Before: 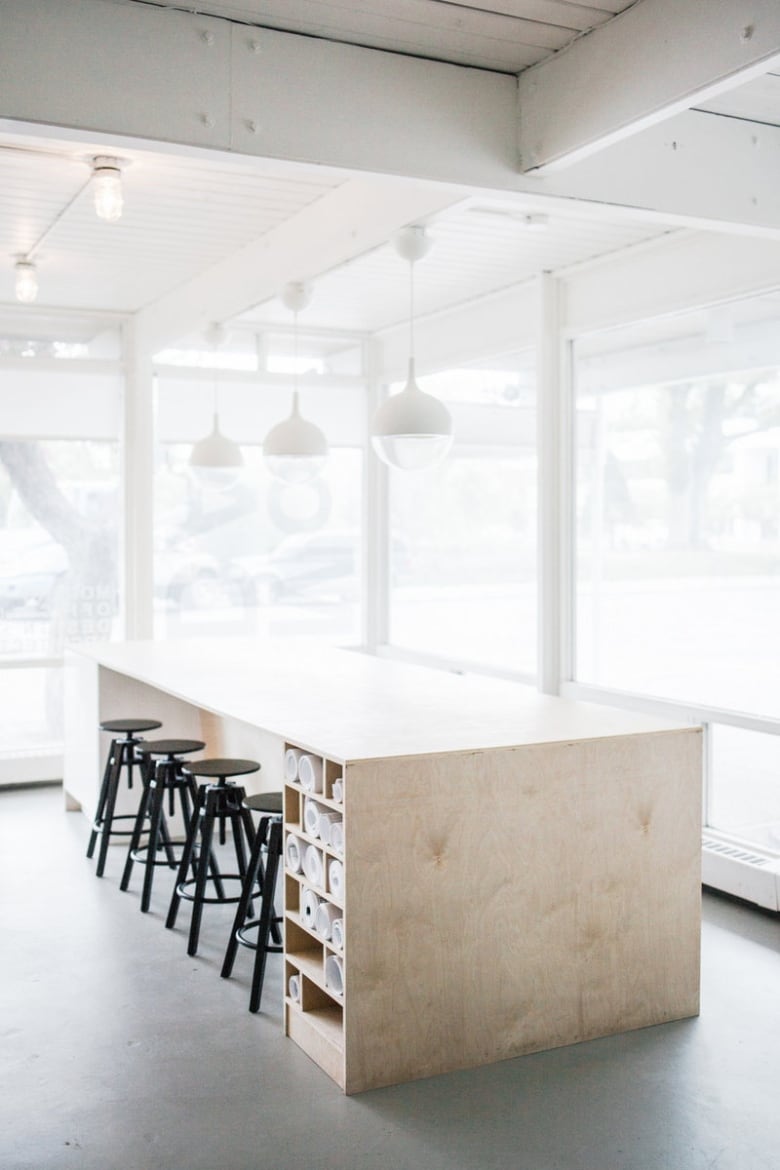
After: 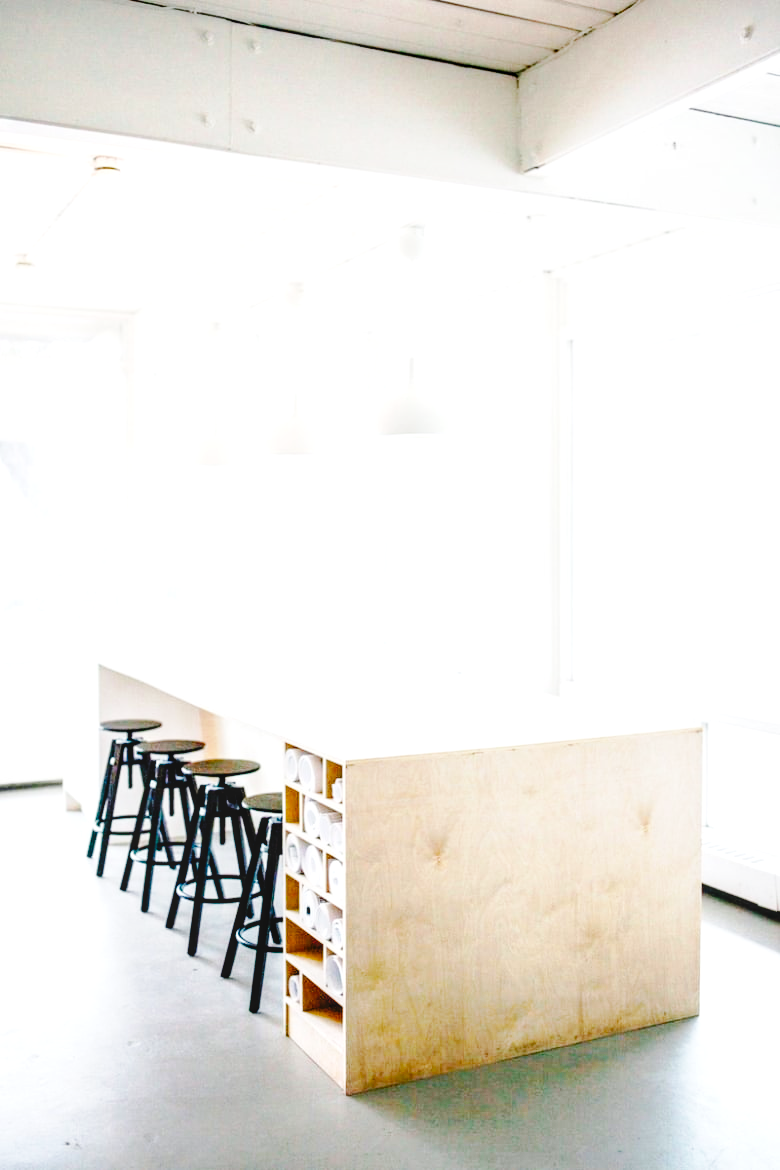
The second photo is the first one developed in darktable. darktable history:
local contrast: on, module defaults
exposure: black level correction 0, exposure 0.499 EV, compensate exposure bias true, compensate highlight preservation false
base curve: curves: ch0 [(0, 0) (0.036, 0.025) (0.121, 0.166) (0.206, 0.329) (0.605, 0.79) (1, 1)], preserve colors none
tone curve: curves: ch0 [(0.003, 0) (0.066, 0.031) (0.163, 0.112) (0.264, 0.238) (0.395, 0.408) (0.517, 0.56) (0.684, 0.734) (0.791, 0.814) (1, 1)]; ch1 [(0, 0) (0.164, 0.115) (0.337, 0.332) (0.39, 0.398) (0.464, 0.461) (0.501, 0.5) (0.507, 0.5) (0.534, 0.532) (0.577, 0.59) (0.652, 0.681) (0.733, 0.749) (0.811, 0.796) (1, 1)]; ch2 [(0, 0) (0.337, 0.382) (0.464, 0.476) (0.501, 0.5) (0.527, 0.54) (0.551, 0.565) (0.6, 0.59) (0.687, 0.675) (1, 1)], preserve colors none
color balance rgb: global offset › luminance -1.418%, perceptual saturation grading › global saturation 36.902%, perceptual saturation grading › shadows 36.164%, global vibrance 20%
